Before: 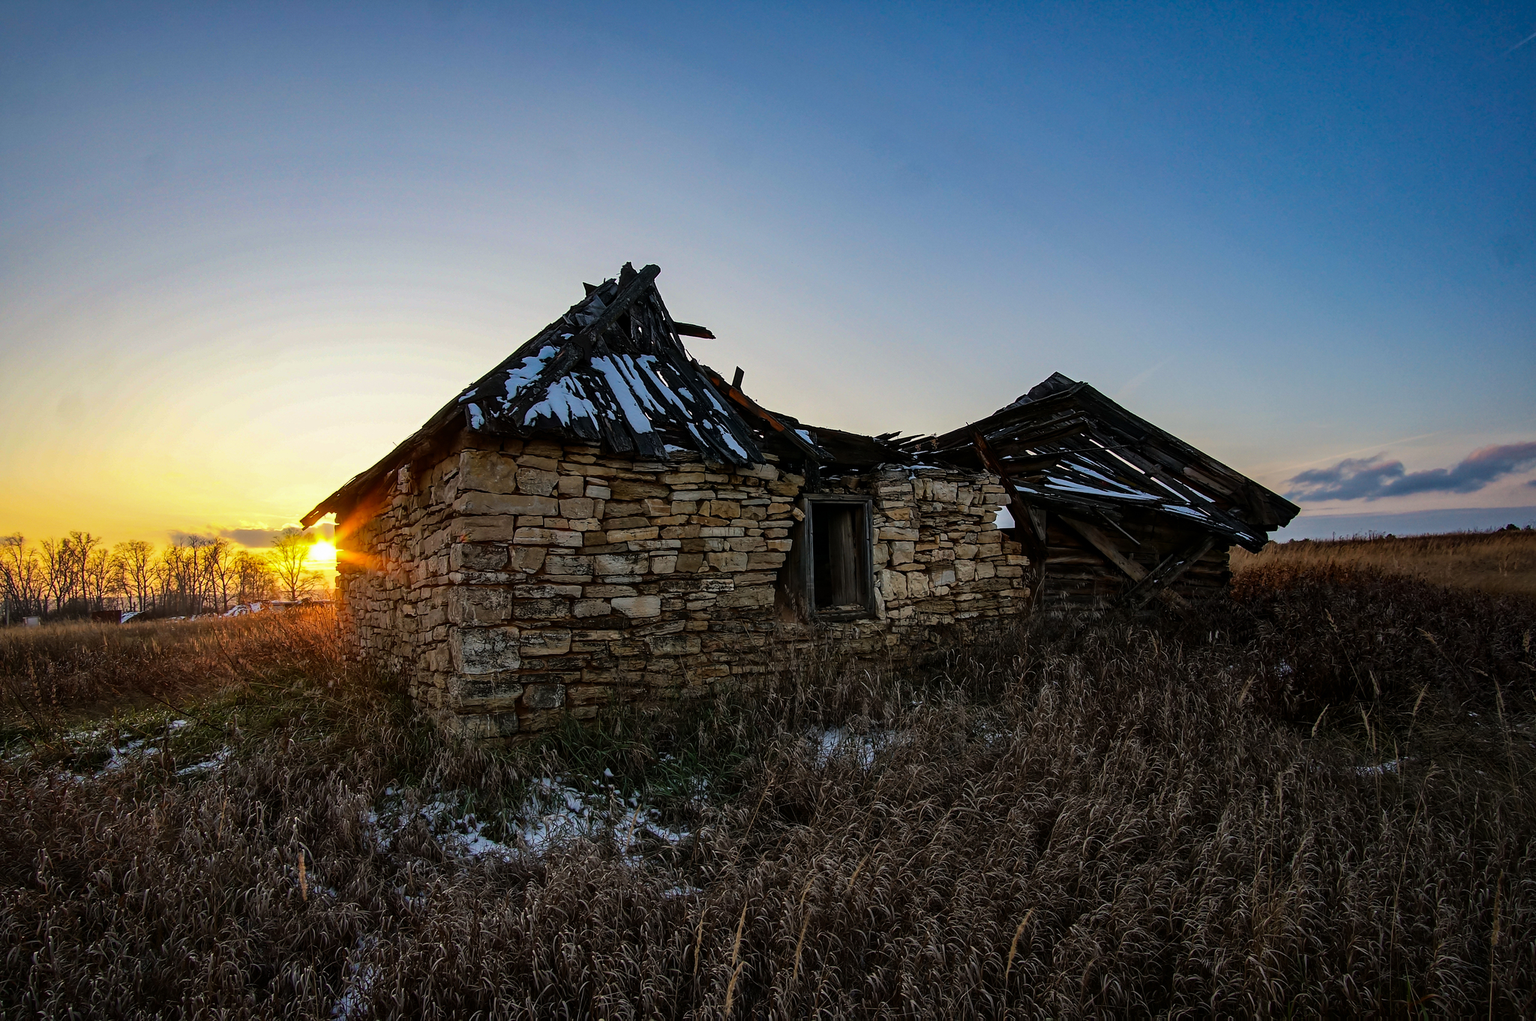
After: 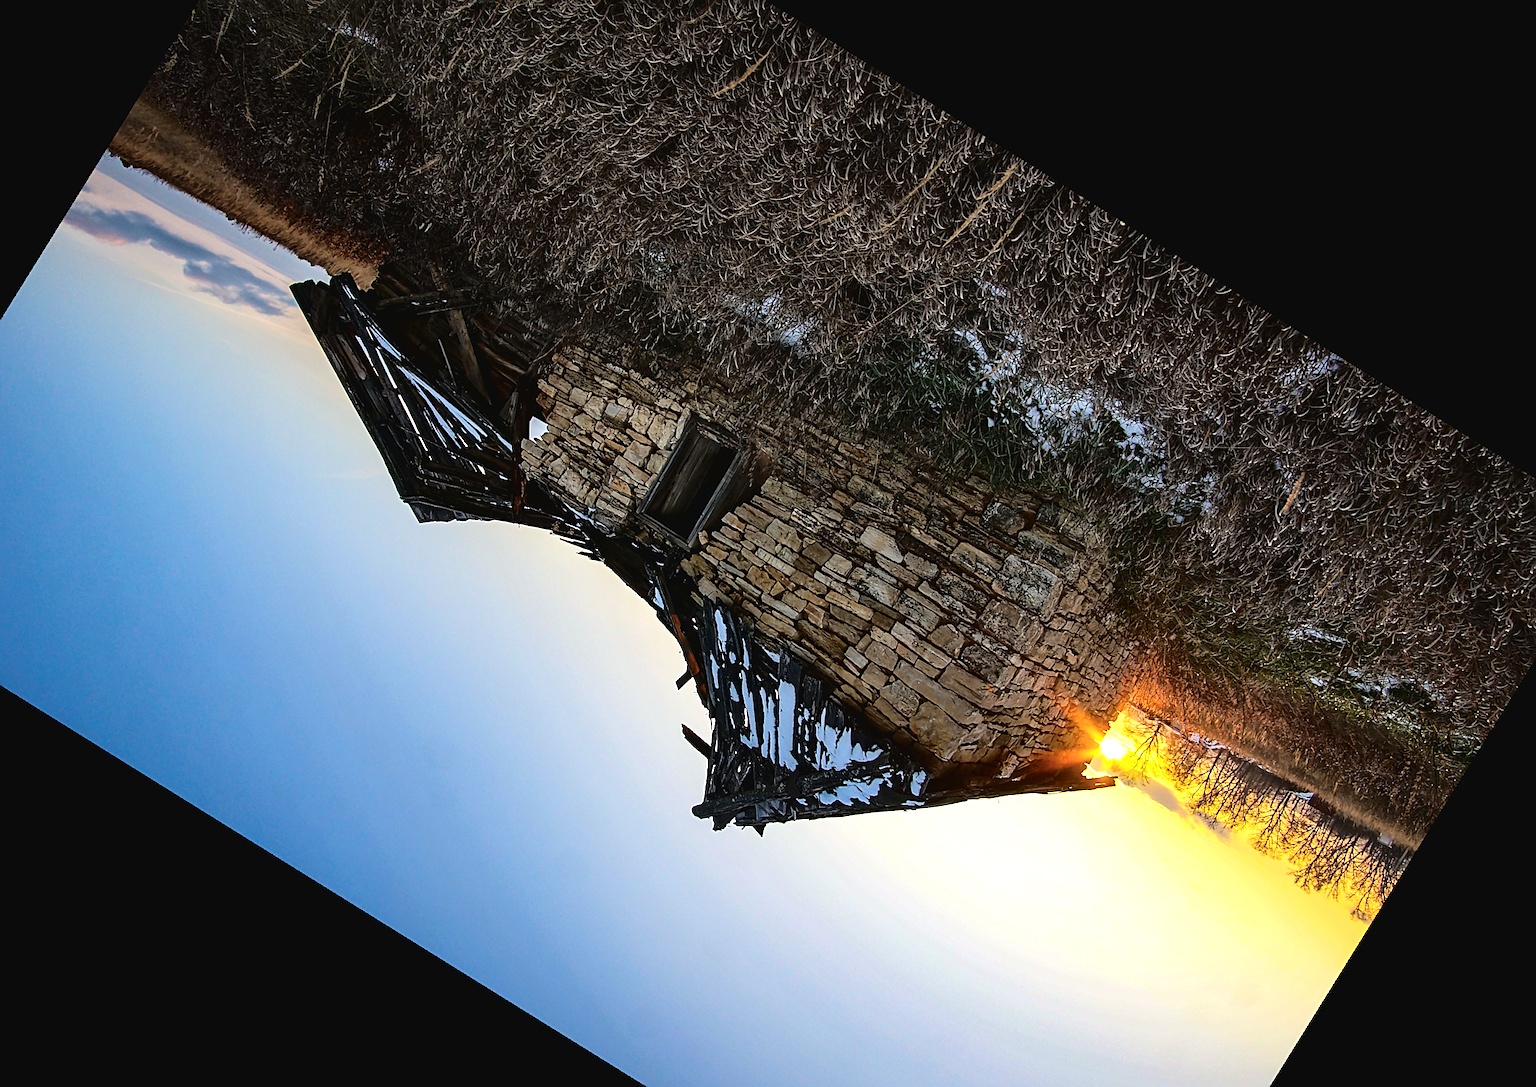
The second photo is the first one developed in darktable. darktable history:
sharpen: on, module defaults
tone curve: curves: ch0 [(0, 0) (0.003, 0.031) (0.011, 0.031) (0.025, 0.03) (0.044, 0.035) (0.069, 0.054) (0.1, 0.081) (0.136, 0.11) (0.177, 0.147) (0.224, 0.209) (0.277, 0.283) (0.335, 0.369) (0.399, 0.44) (0.468, 0.517) (0.543, 0.601) (0.623, 0.684) (0.709, 0.766) (0.801, 0.846) (0.898, 0.927) (1, 1)], color space Lab, independent channels, preserve colors none
crop and rotate: angle 148.15°, left 9.172%, top 15.64%, right 4.425%, bottom 17.149%
exposure: black level correction -0.002, exposure 0.543 EV, compensate highlight preservation false
